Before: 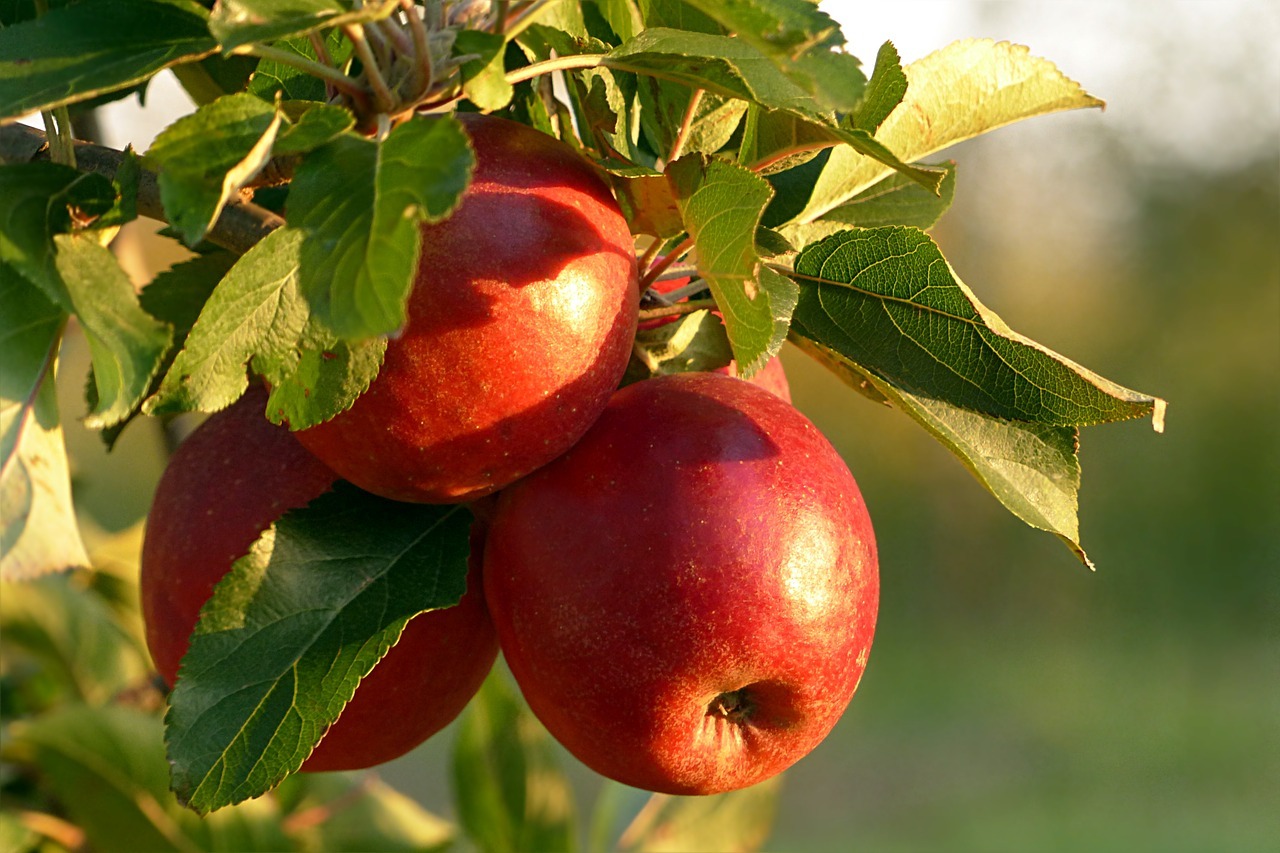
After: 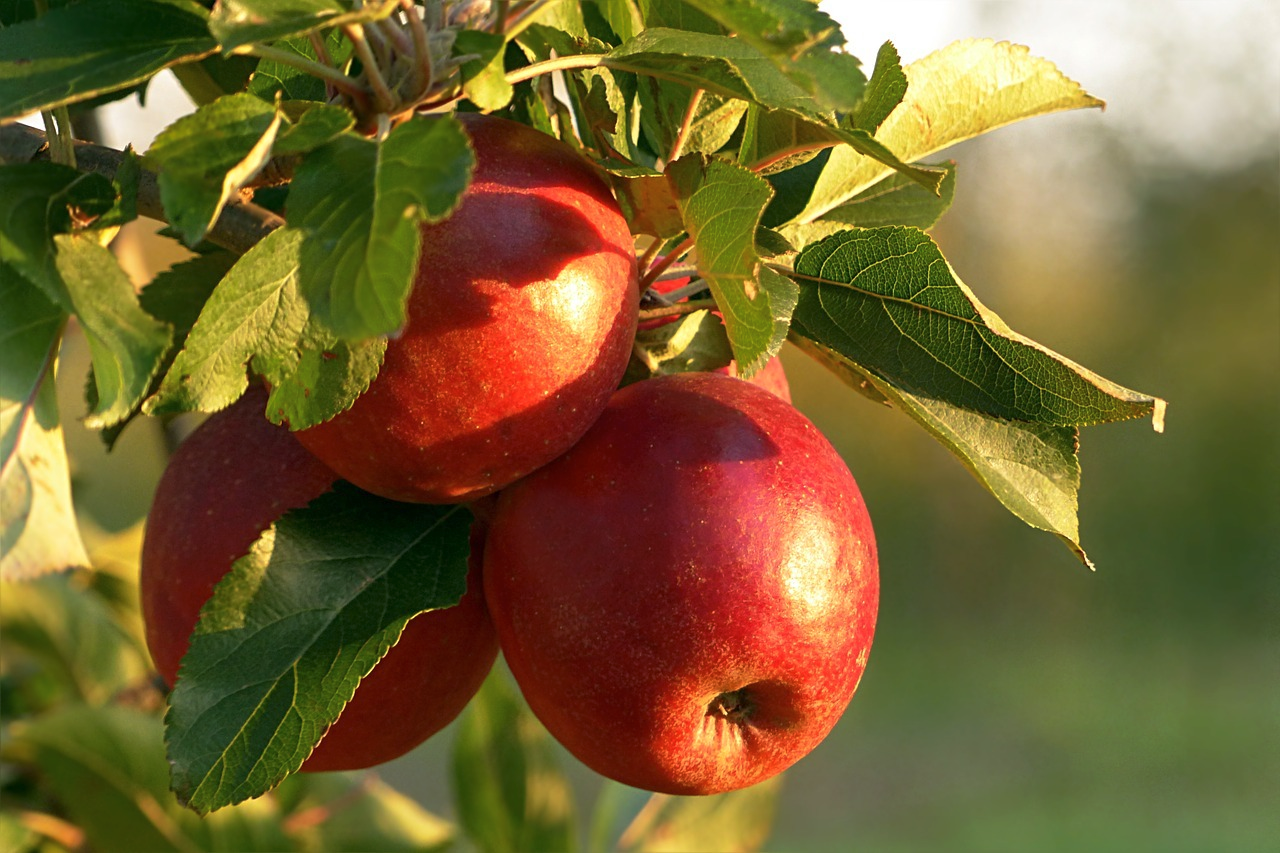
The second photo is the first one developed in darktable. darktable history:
tone curve: curves: ch0 [(0, 0) (0.003, 0.003) (0.011, 0.015) (0.025, 0.031) (0.044, 0.056) (0.069, 0.083) (0.1, 0.113) (0.136, 0.145) (0.177, 0.184) (0.224, 0.225) (0.277, 0.275) (0.335, 0.327) (0.399, 0.385) (0.468, 0.447) (0.543, 0.528) (0.623, 0.611) (0.709, 0.703) (0.801, 0.802) (0.898, 0.902) (1, 1)], preserve colors none
